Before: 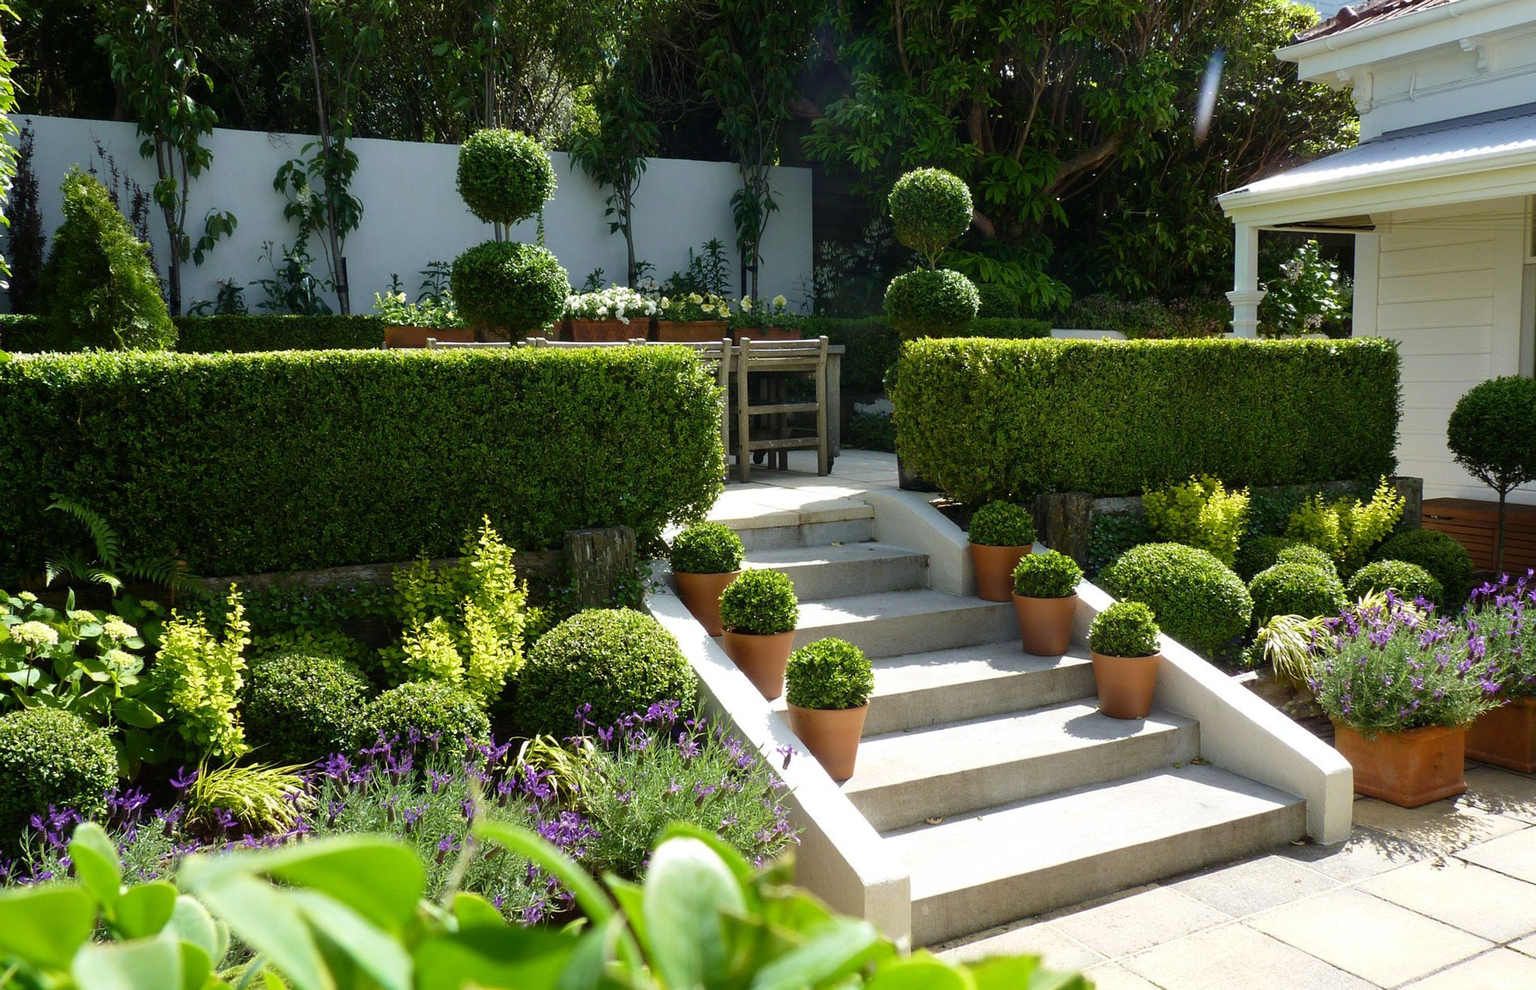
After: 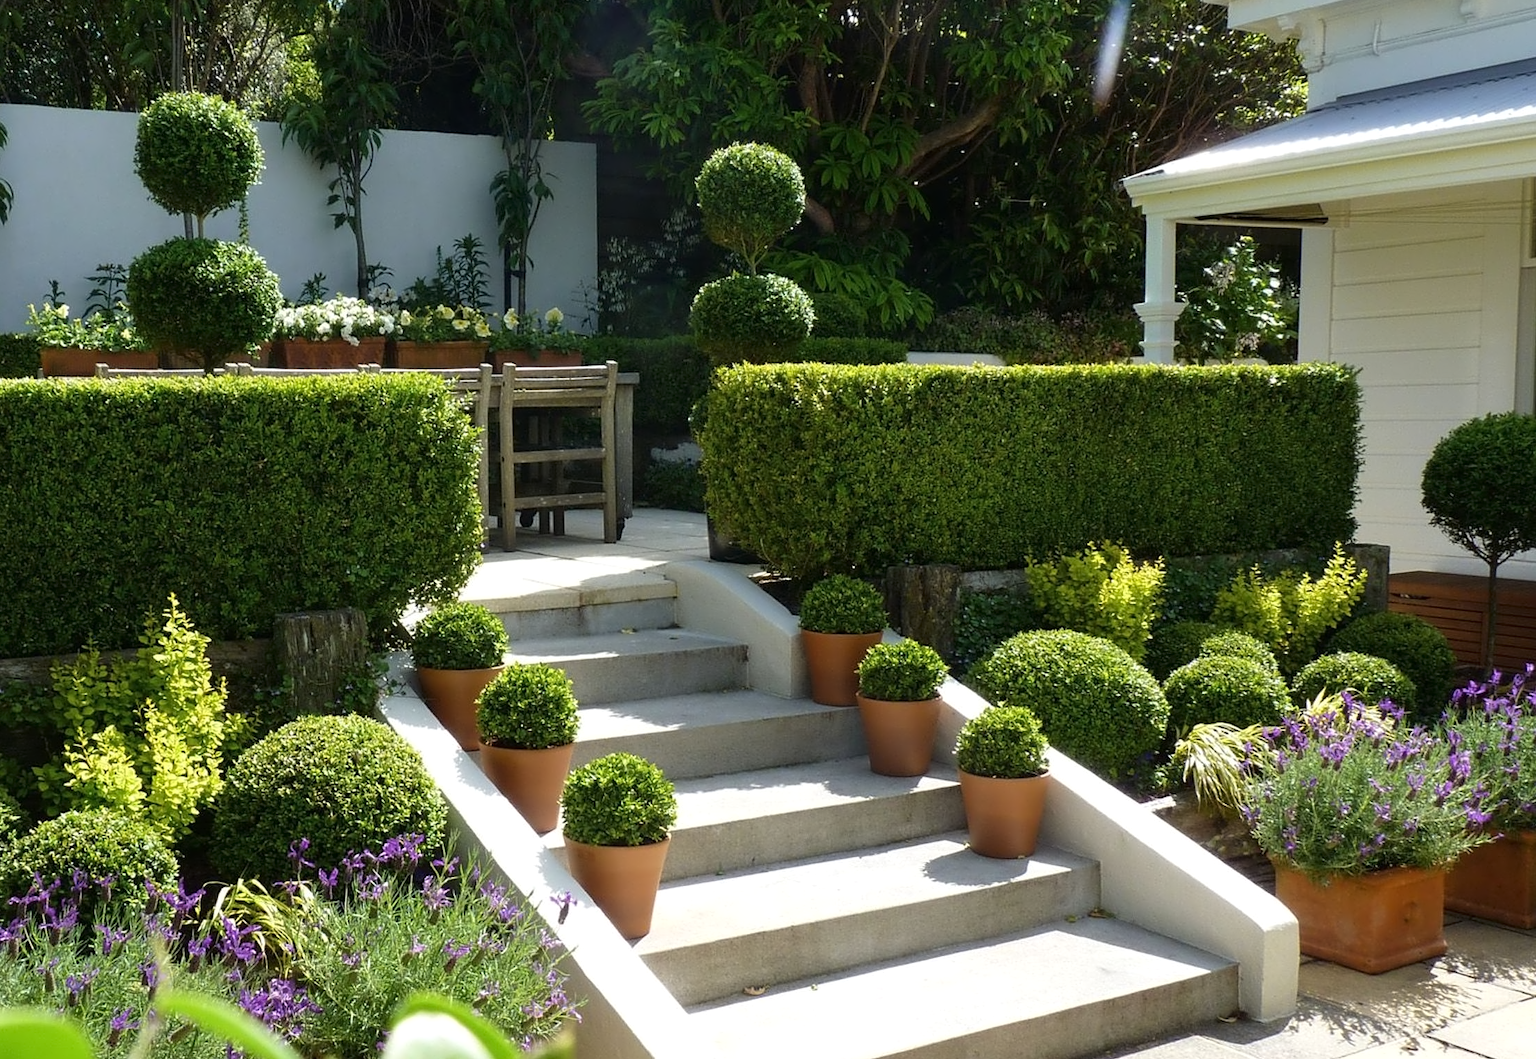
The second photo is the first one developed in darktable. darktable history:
crop: left 23.007%, top 5.892%, bottom 11.711%
contrast equalizer: y [[0.5 ×4, 0.524, 0.59], [0.5 ×6], [0.5 ×6], [0, 0, 0, 0.01, 0.045, 0.012], [0, 0, 0, 0.044, 0.195, 0.131]]
shadows and highlights: shadows 11.92, white point adjustment 1.33, highlights -0.52, soften with gaussian
